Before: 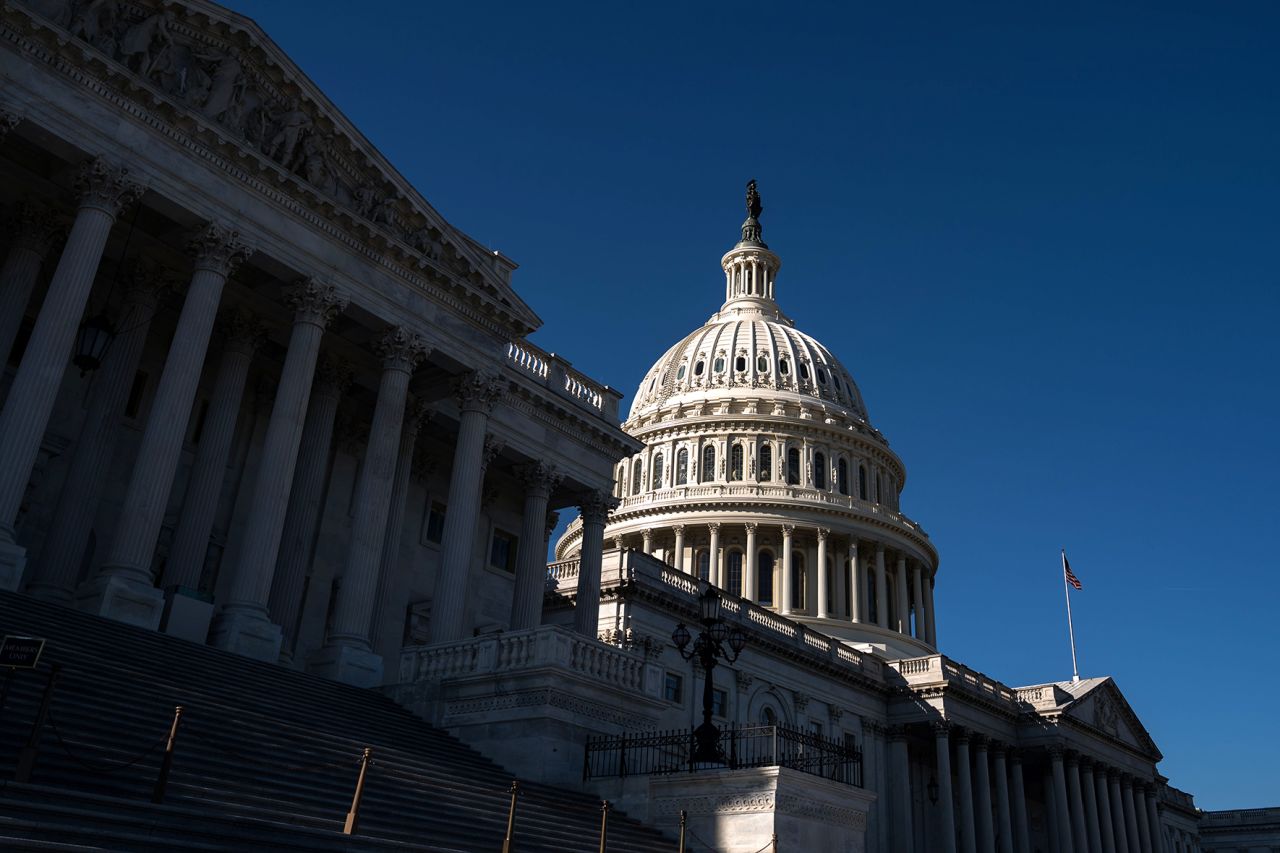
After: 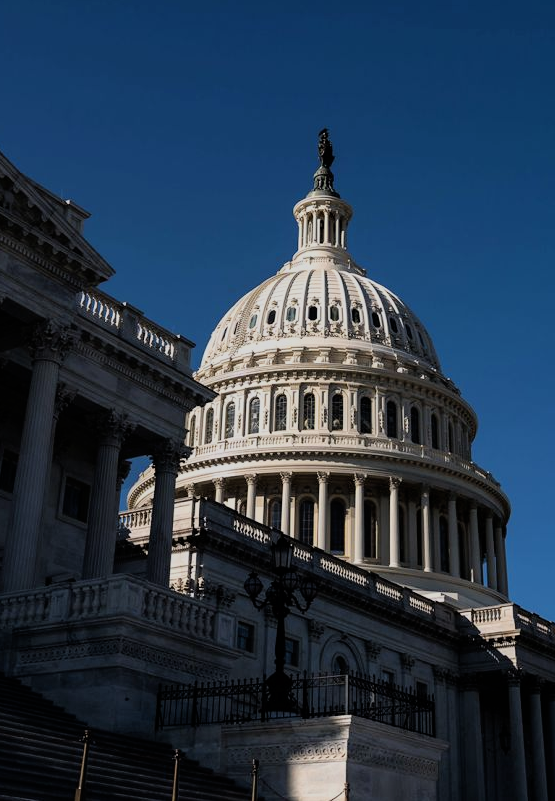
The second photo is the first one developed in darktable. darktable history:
crop: left 33.452%, top 6.025%, right 23.155%
filmic rgb: black relative exposure -7.65 EV, white relative exposure 4.56 EV, hardness 3.61, color science v6 (2022)
exposure: black level correction -0.001, exposure 0.08 EV, compensate highlight preservation false
